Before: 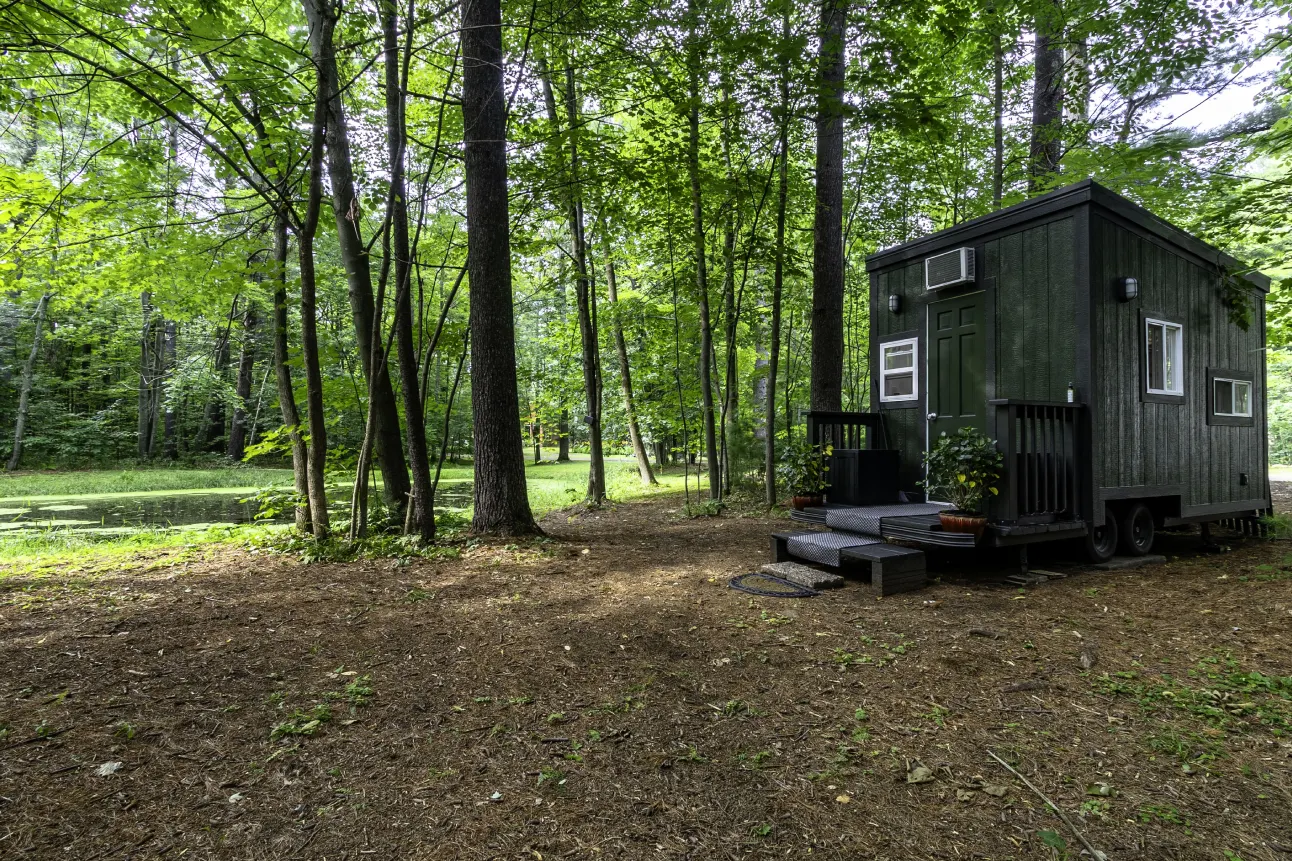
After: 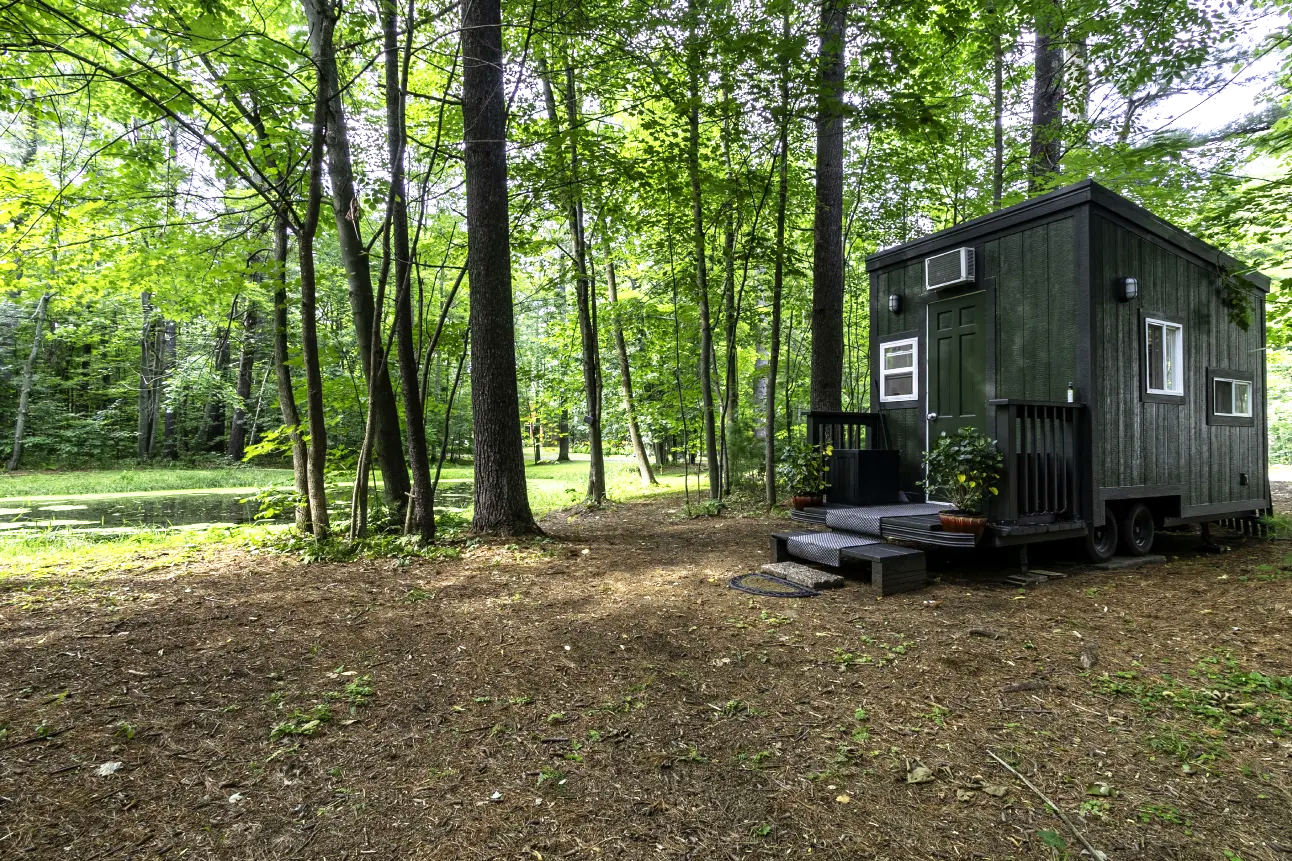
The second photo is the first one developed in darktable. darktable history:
exposure: exposure 0.178 EV, compensate exposure bias true, compensate highlight preservation false
base curve: curves: ch0 [(0, 0) (0.688, 0.865) (1, 1)], preserve colors none
